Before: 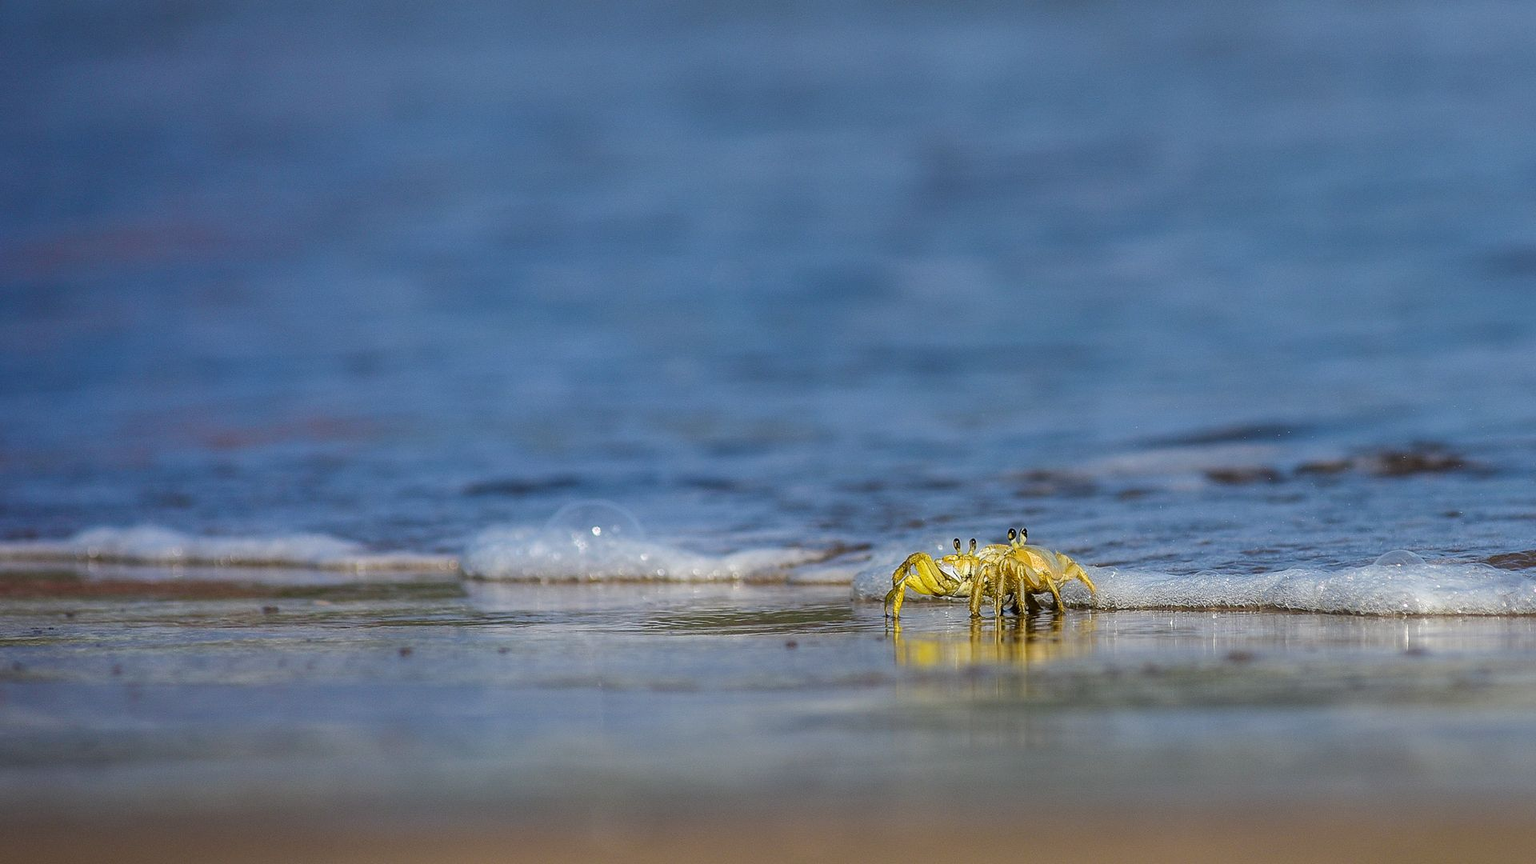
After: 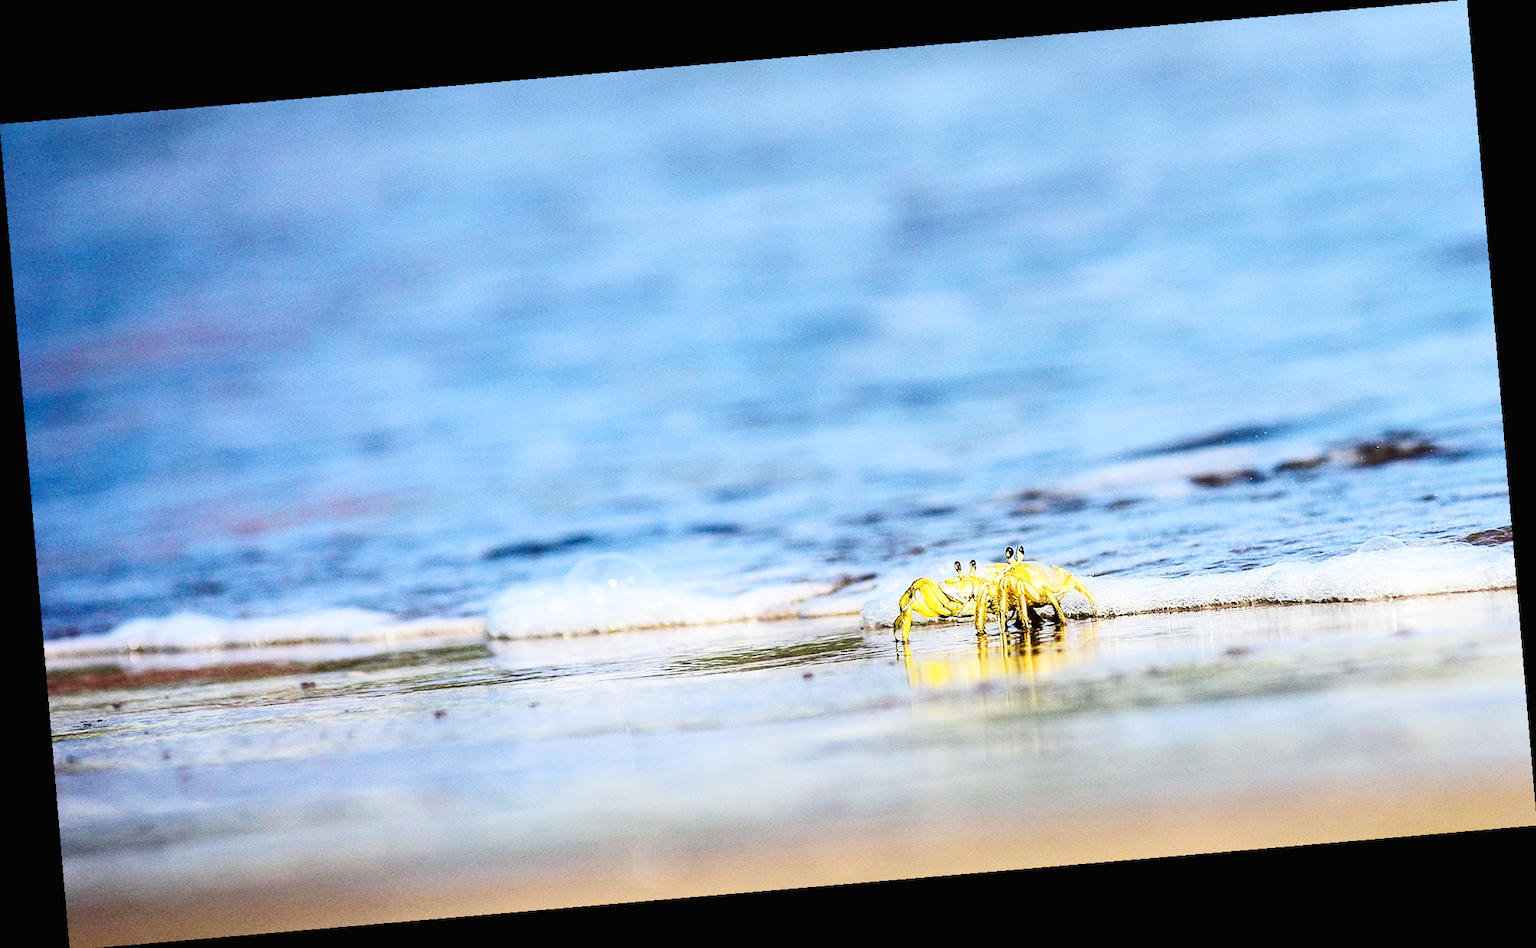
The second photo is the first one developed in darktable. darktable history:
rotate and perspective: rotation -4.86°, automatic cropping off
contrast brightness saturation: contrast 0.28
tone equalizer: on, module defaults
base curve: curves: ch0 [(0, 0.003) (0.001, 0.002) (0.006, 0.004) (0.02, 0.022) (0.048, 0.086) (0.094, 0.234) (0.162, 0.431) (0.258, 0.629) (0.385, 0.8) (0.548, 0.918) (0.751, 0.988) (1, 1)], preserve colors none
